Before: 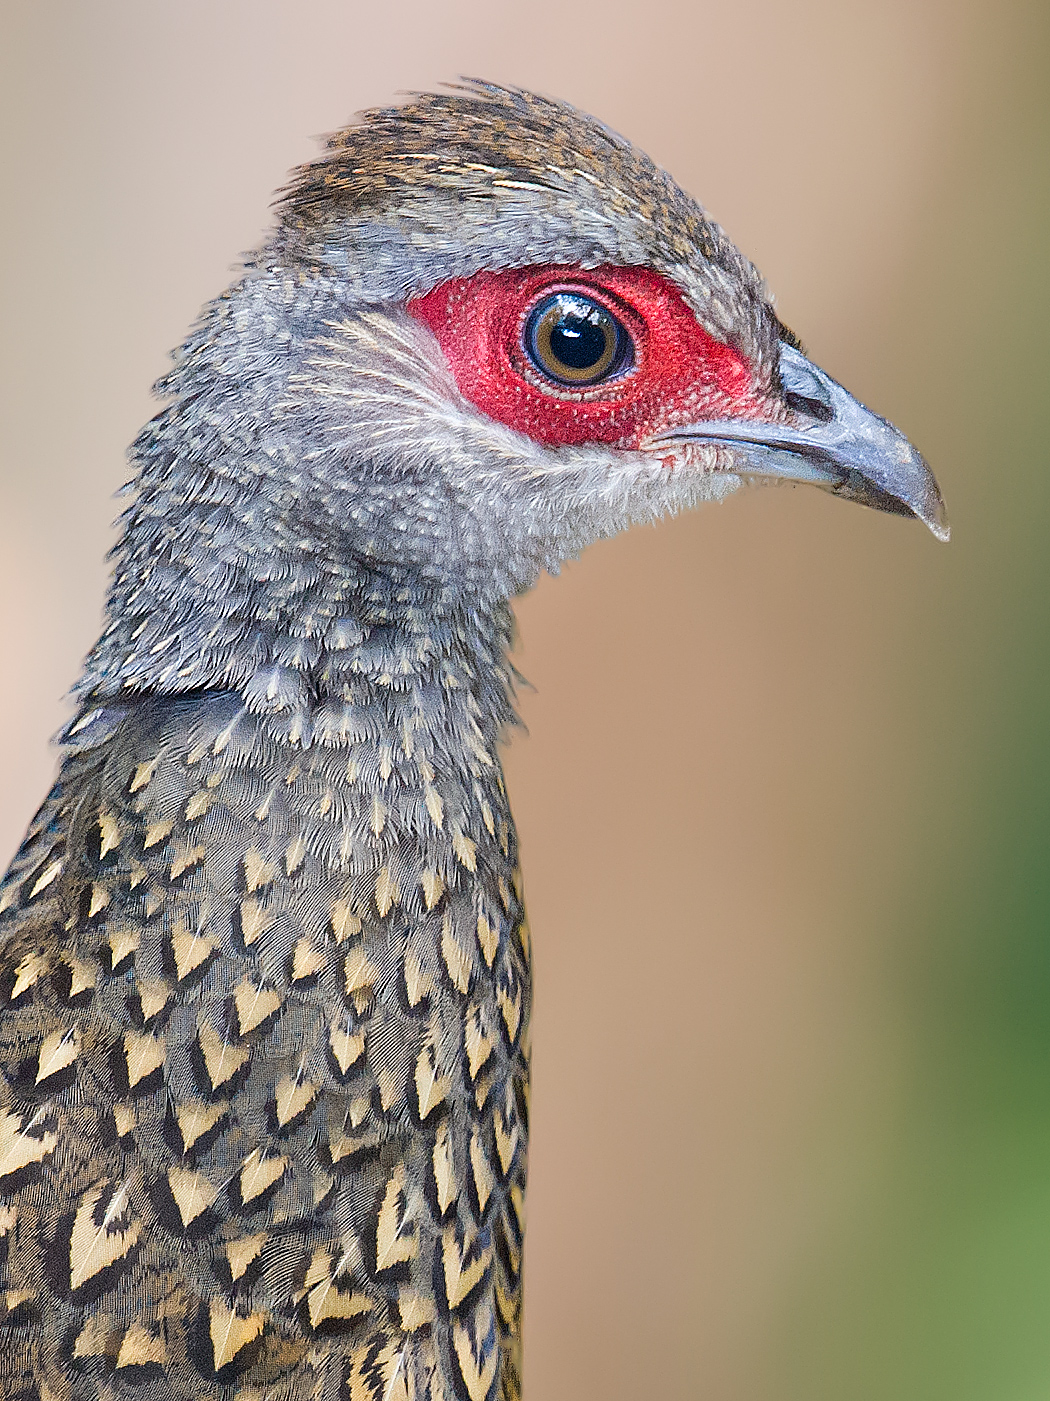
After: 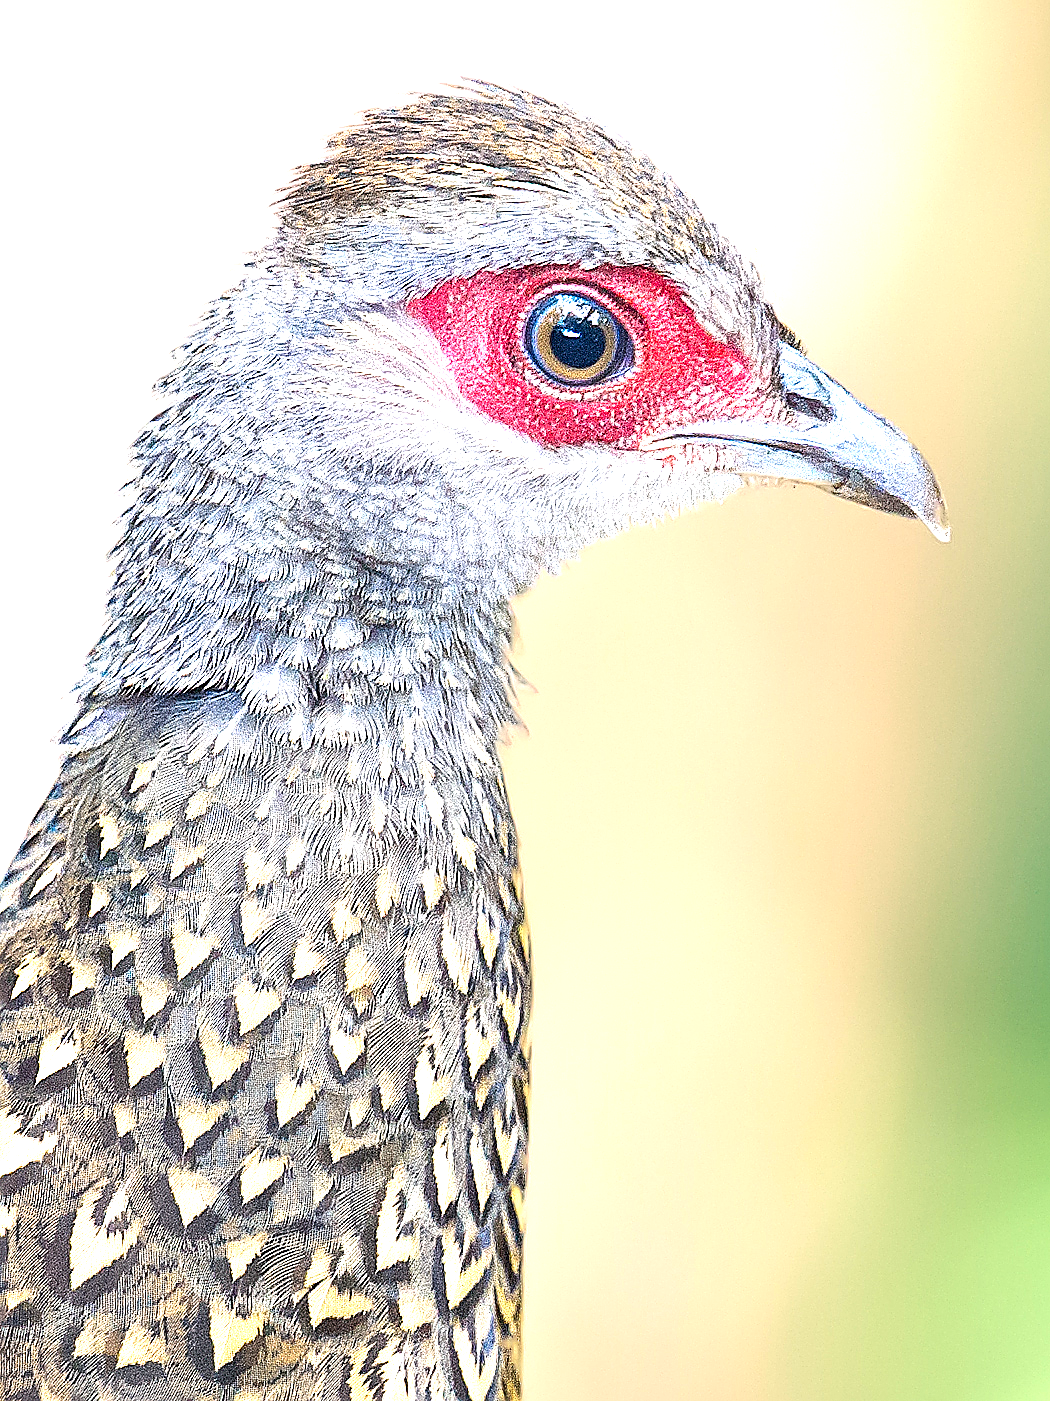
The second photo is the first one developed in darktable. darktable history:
sharpen: on, module defaults
exposure: black level correction 0, exposure 1.622 EV, compensate highlight preservation false
